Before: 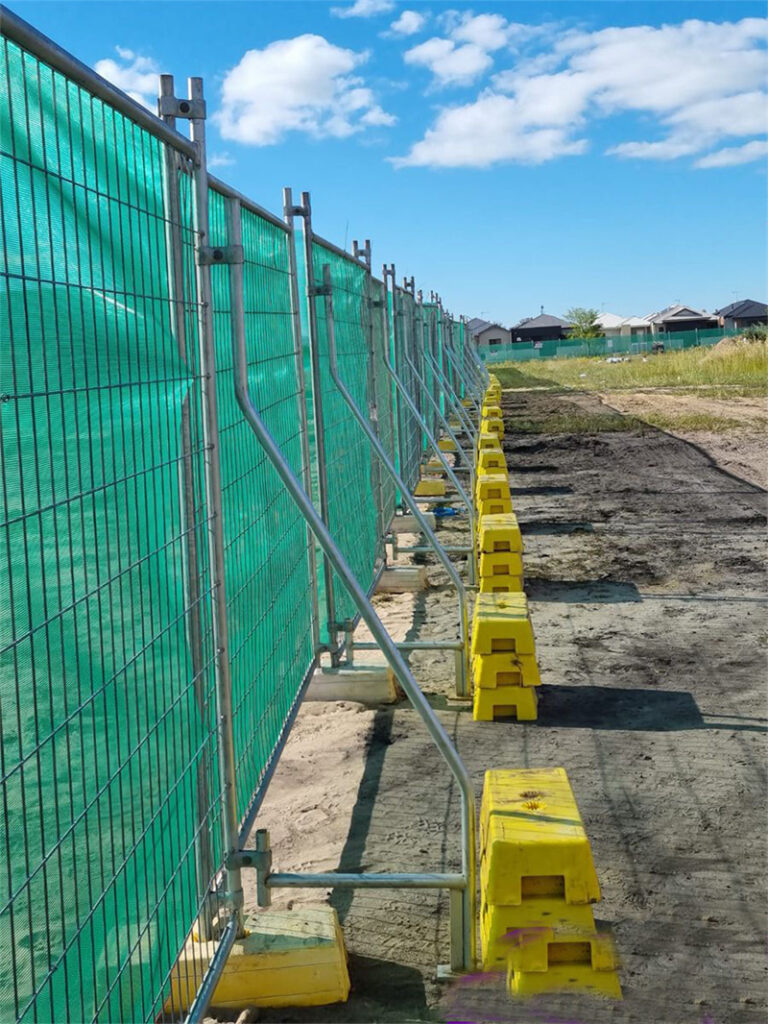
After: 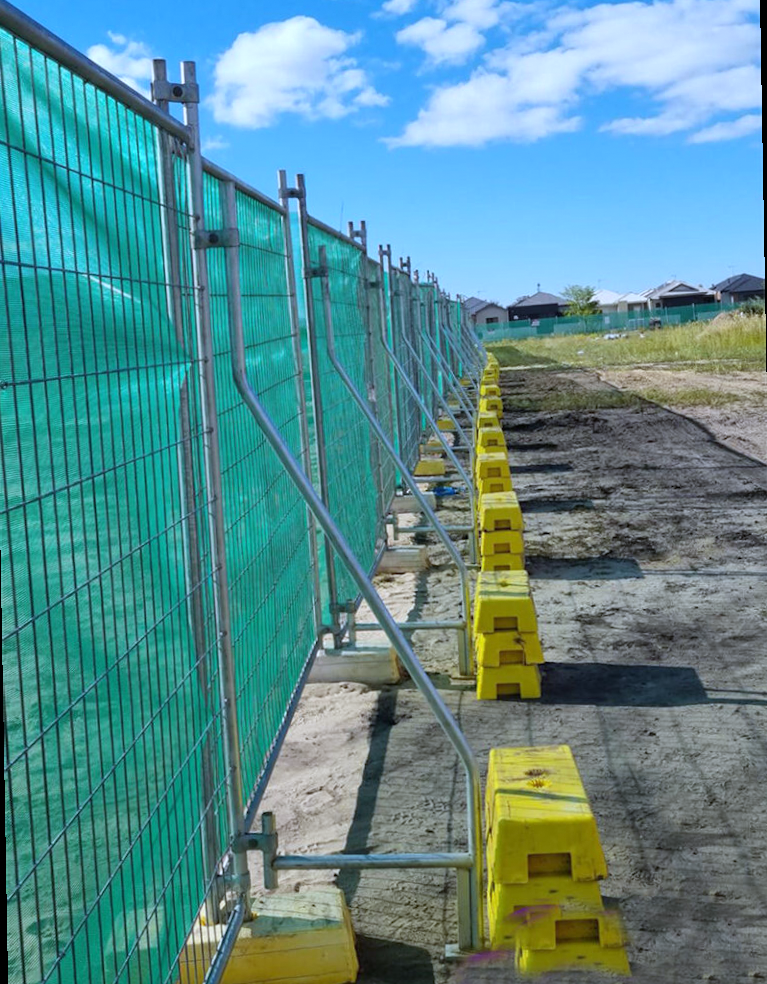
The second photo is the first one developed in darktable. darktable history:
grain: coarseness 0.81 ISO, strength 1.34%, mid-tones bias 0%
white balance: red 0.931, blue 1.11
rotate and perspective: rotation -1°, crop left 0.011, crop right 0.989, crop top 0.025, crop bottom 0.975
